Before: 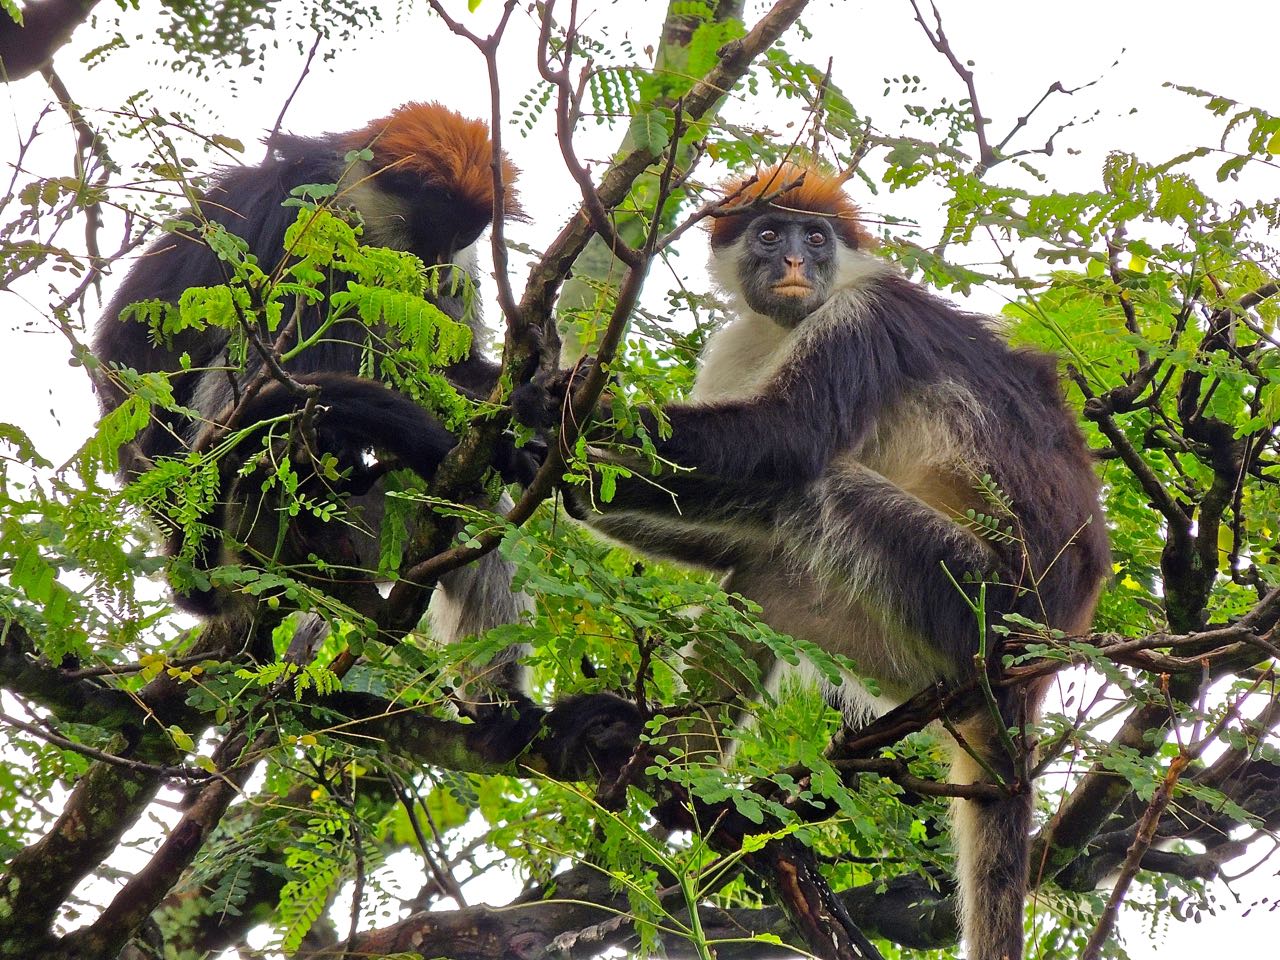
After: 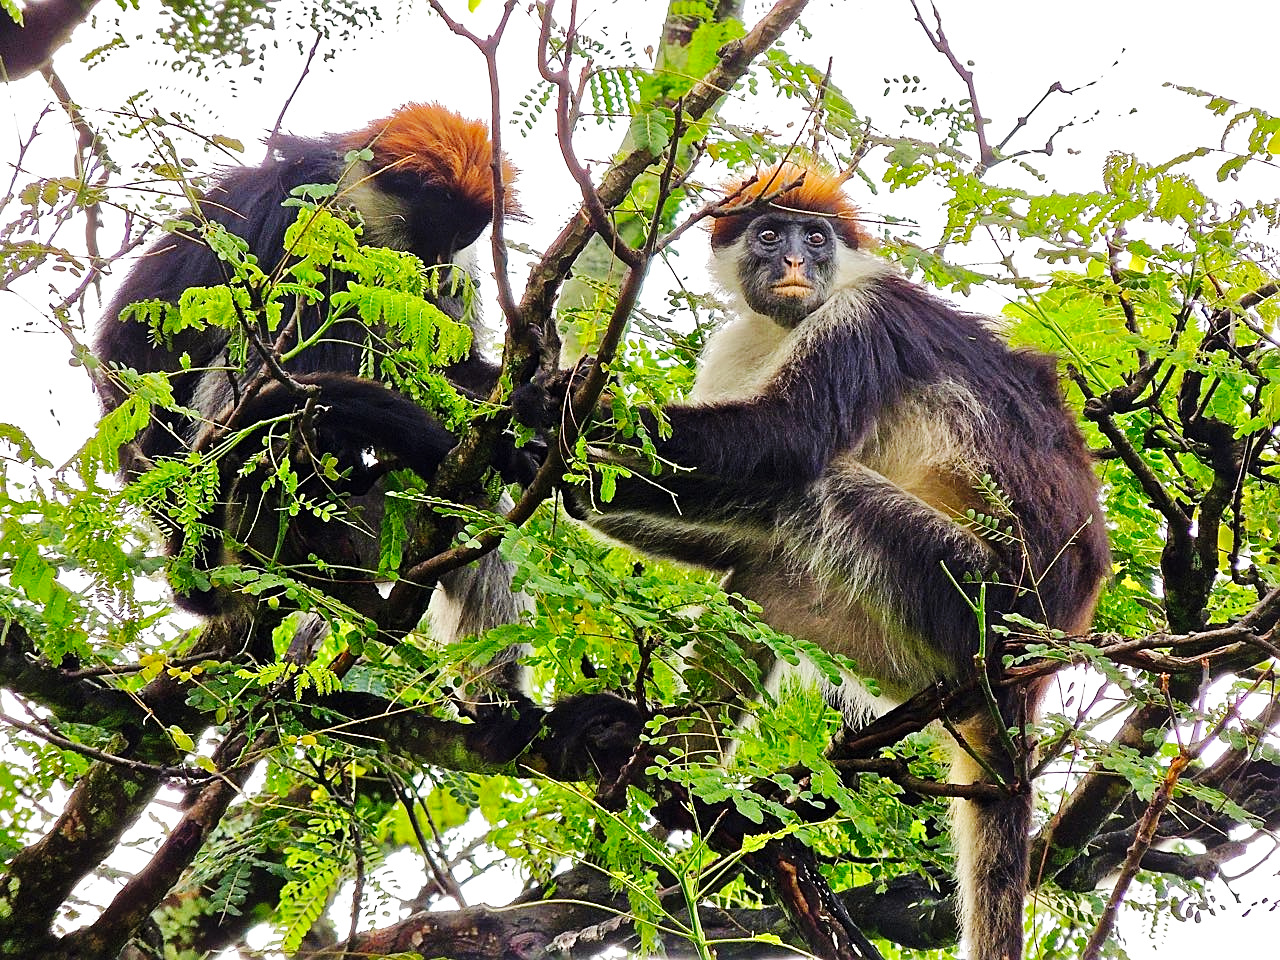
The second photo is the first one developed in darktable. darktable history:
sharpen: on, module defaults
exposure: exposure 0.128 EV, compensate highlight preservation false
base curve: curves: ch0 [(0, 0) (0.032, 0.025) (0.121, 0.166) (0.206, 0.329) (0.605, 0.79) (1, 1)], preserve colors none
